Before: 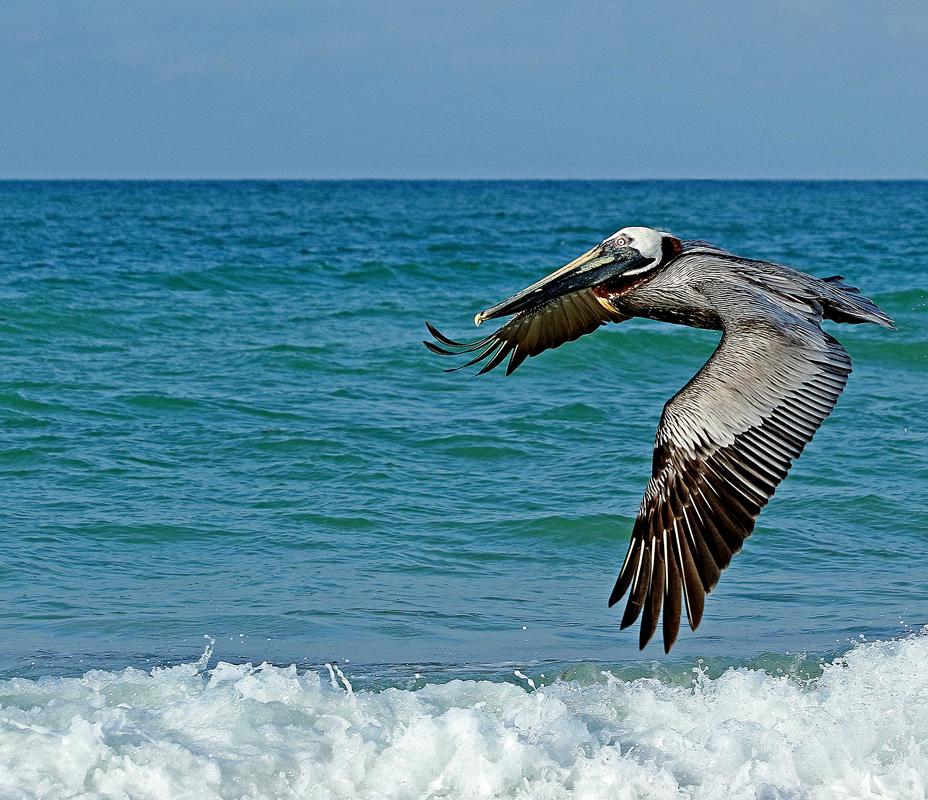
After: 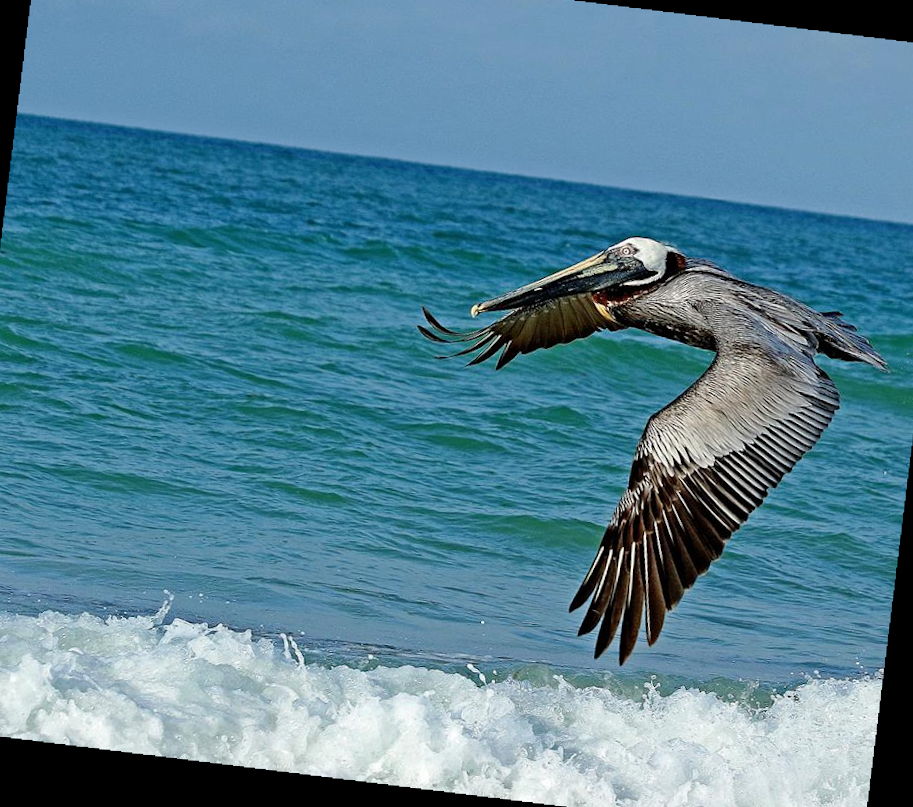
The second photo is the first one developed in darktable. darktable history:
crop and rotate: angle -1.96°, left 3.097%, top 4.154%, right 1.586%, bottom 0.529%
rotate and perspective: rotation 5.12°, automatic cropping off
